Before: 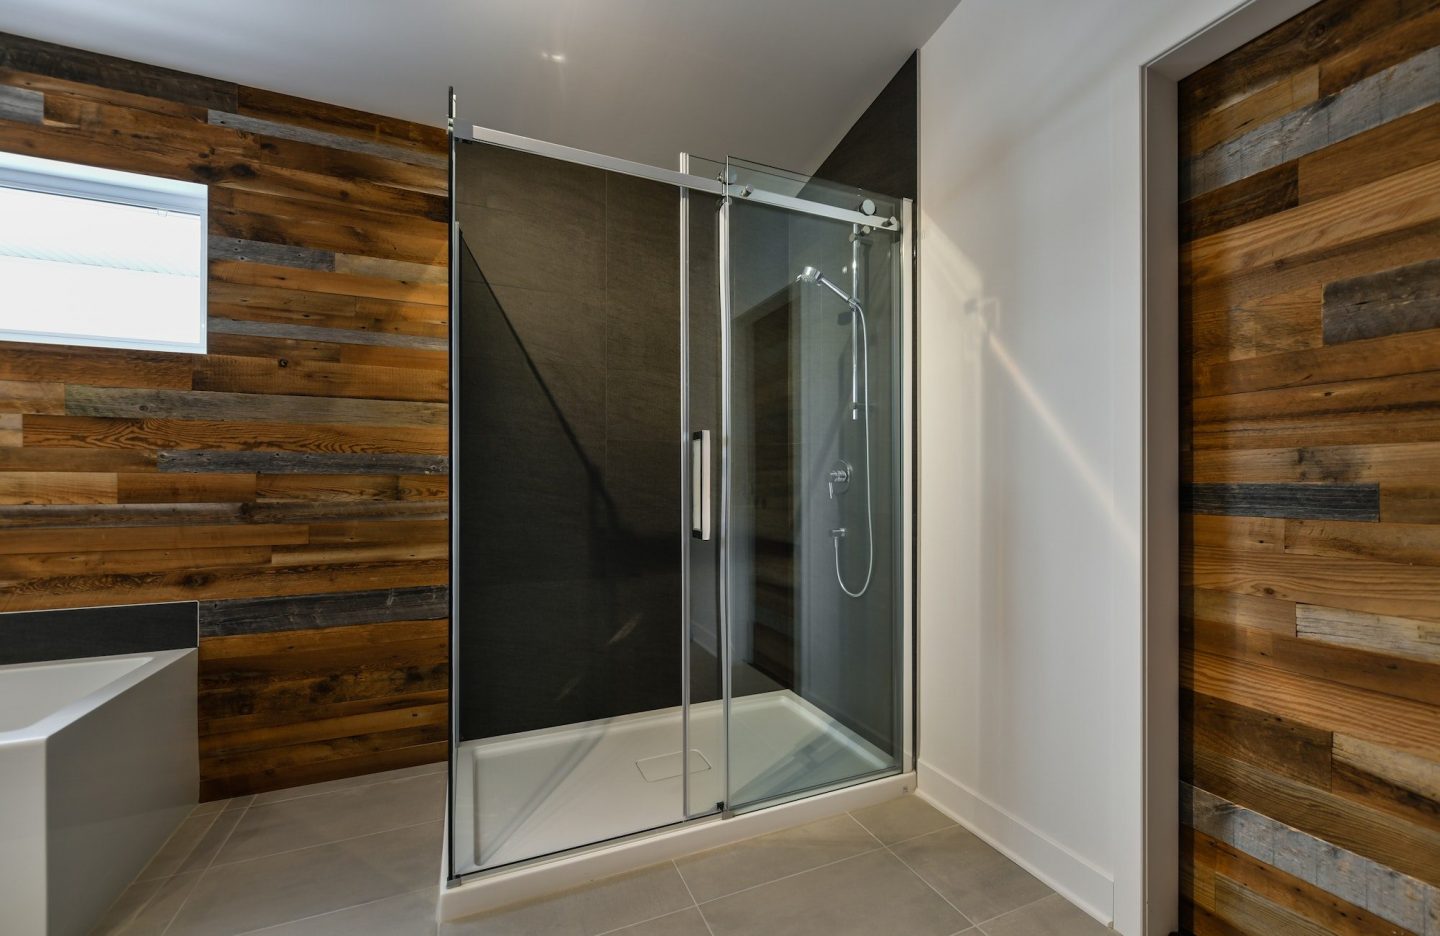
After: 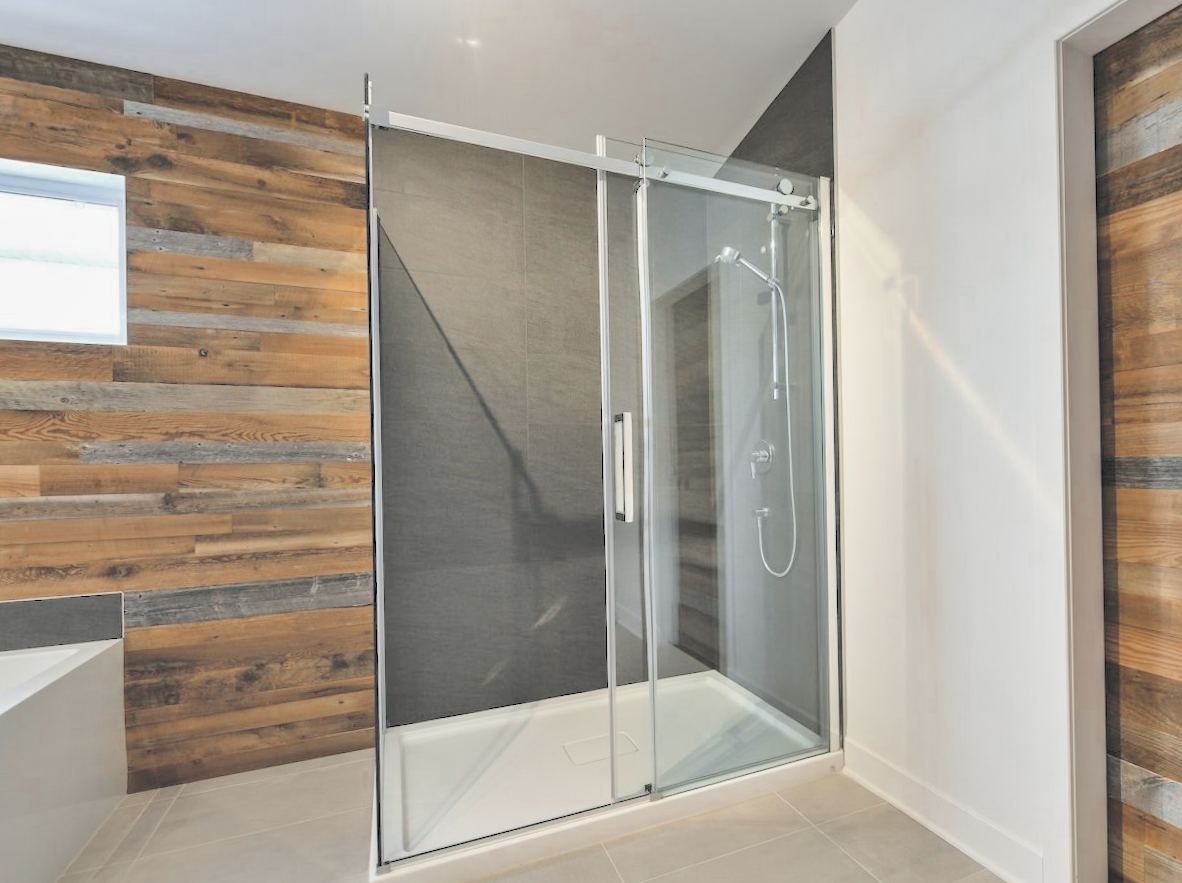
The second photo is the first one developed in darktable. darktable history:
crop and rotate: angle 1°, left 4.281%, top 0.642%, right 11.383%, bottom 2.486%
contrast brightness saturation: brightness 1
color zones: curves: ch0 [(0, 0.5) (0.125, 0.4) (0.25, 0.5) (0.375, 0.4) (0.5, 0.4) (0.625, 0.35) (0.75, 0.35) (0.875, 0.5)]; ch1 [(0, 0.35) (0.125, 0.45) (0.25, 0.35) (0.375, 0.35) (0.5, 0.35) (0.625, 0.35) (0.75, 0.45) (0.875, 0.35)]; ch2 [(0, 0.6) (0.125, 0.5) (0.25, 0.5) (0.375, 0.6) (0.5, 0.6) (0.625, 0.5) (0.75, 0.5) (0.875, 0.5)]
shadows and highlights: soften with gaussian
